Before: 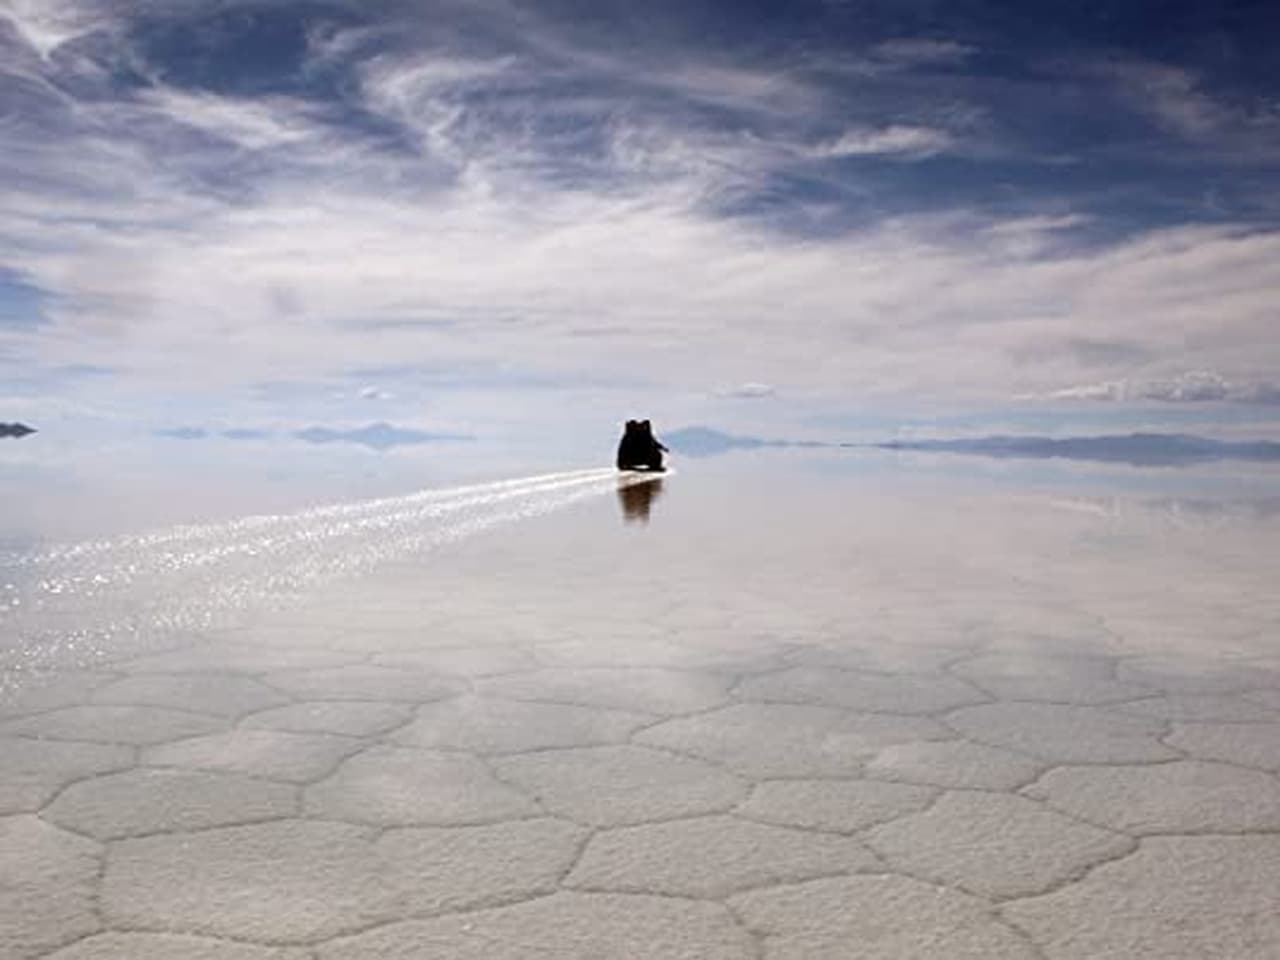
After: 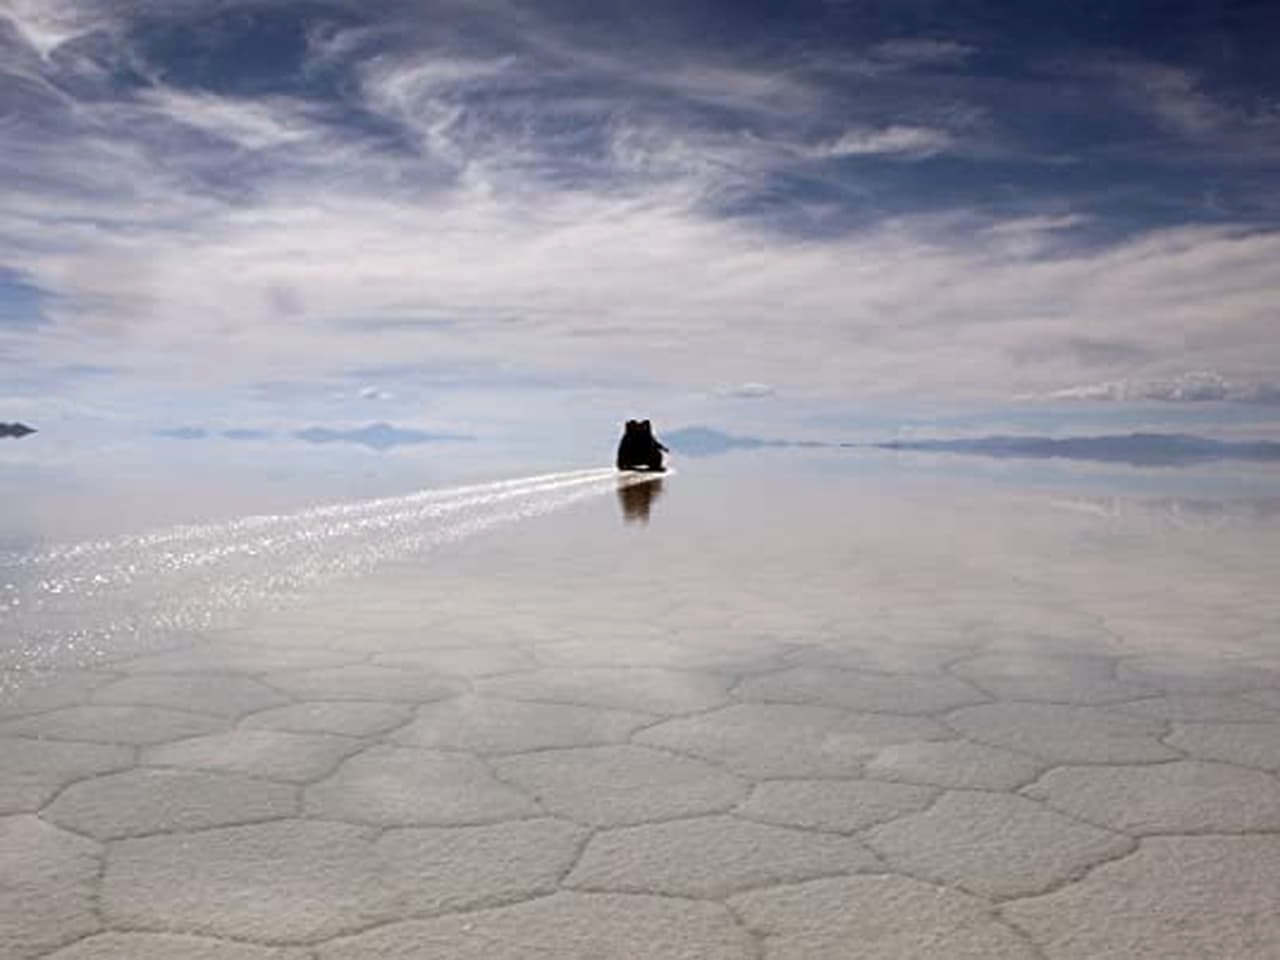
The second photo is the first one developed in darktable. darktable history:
tone curve: curves: ch0 [(0, 0) (0.915, 0.89) (1, 1)], preserve colors none
